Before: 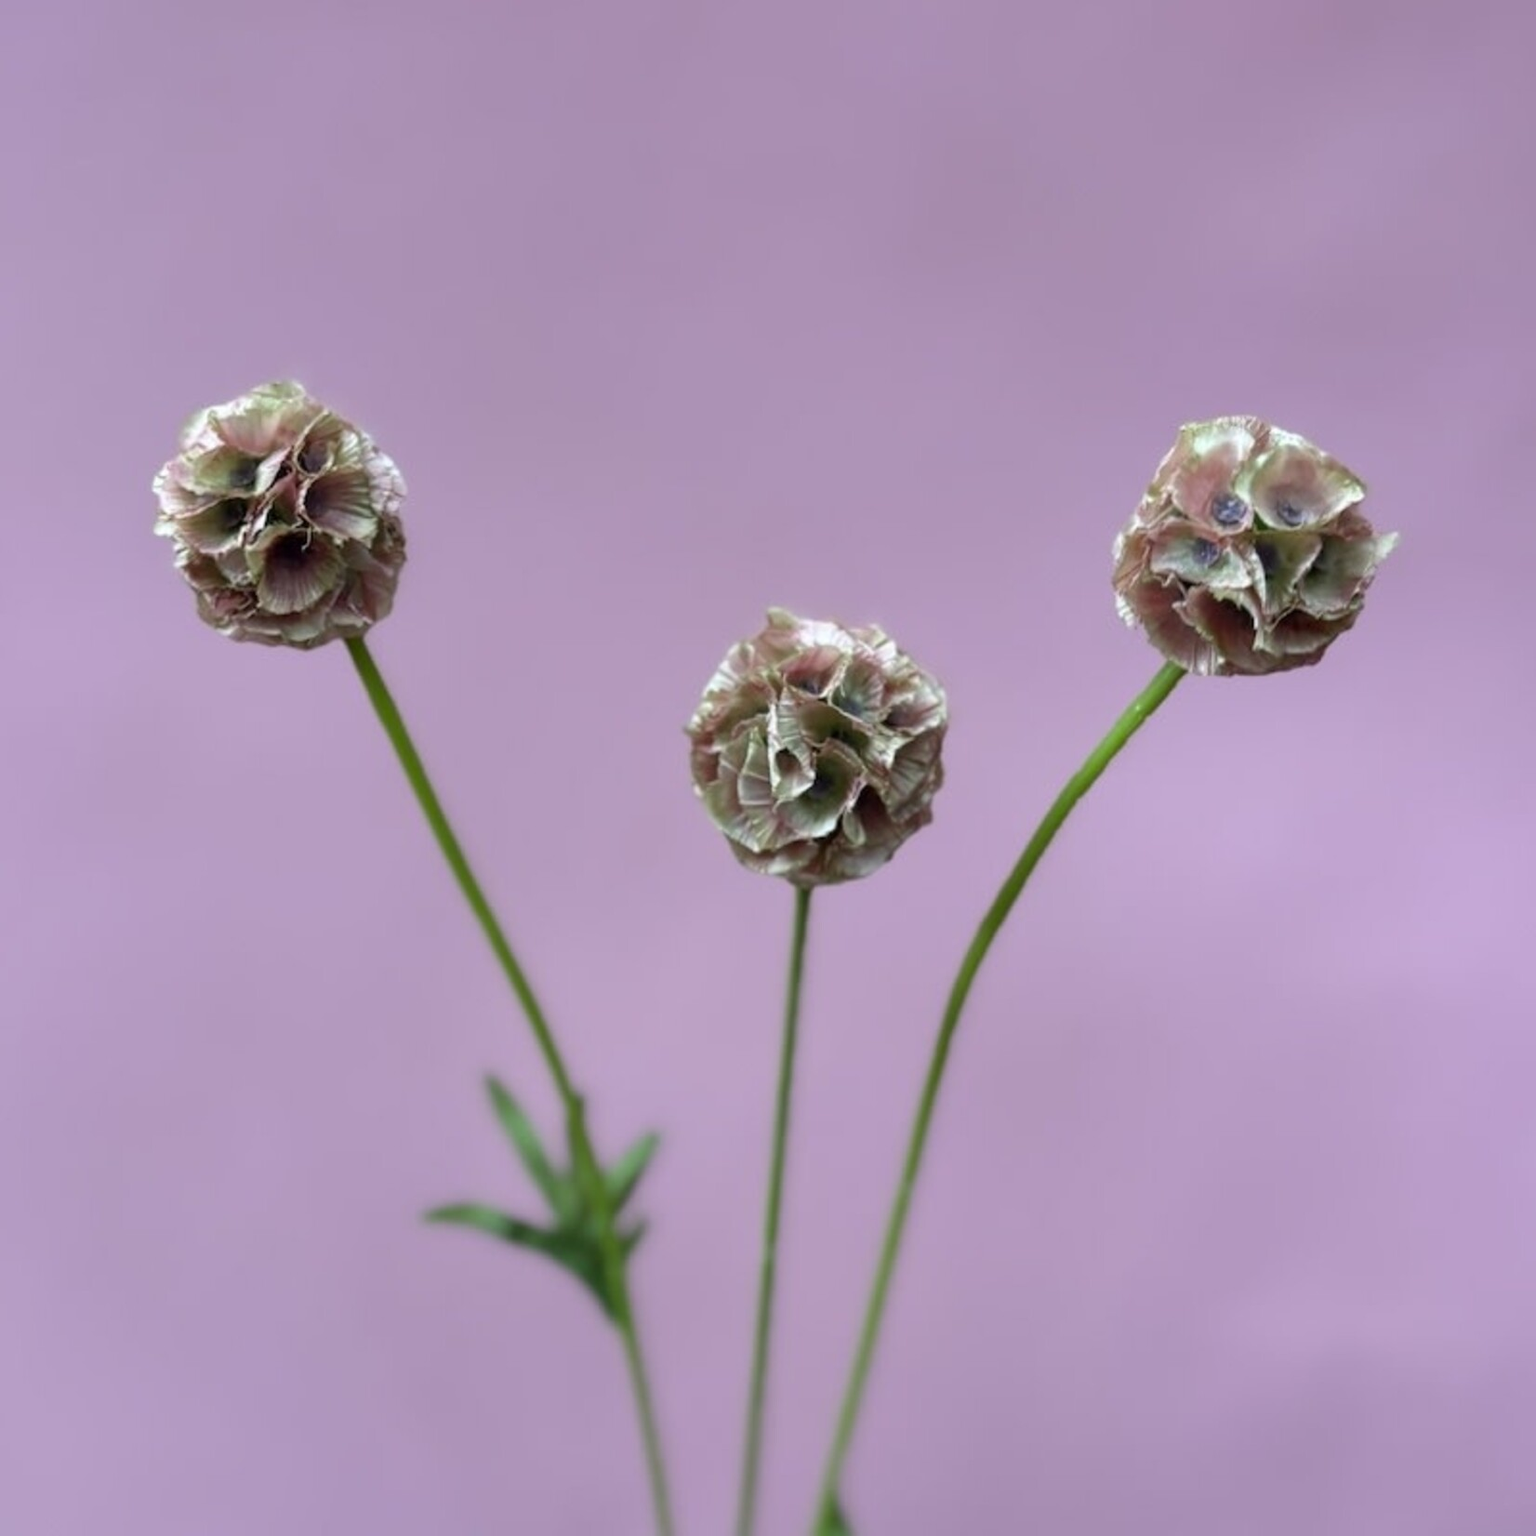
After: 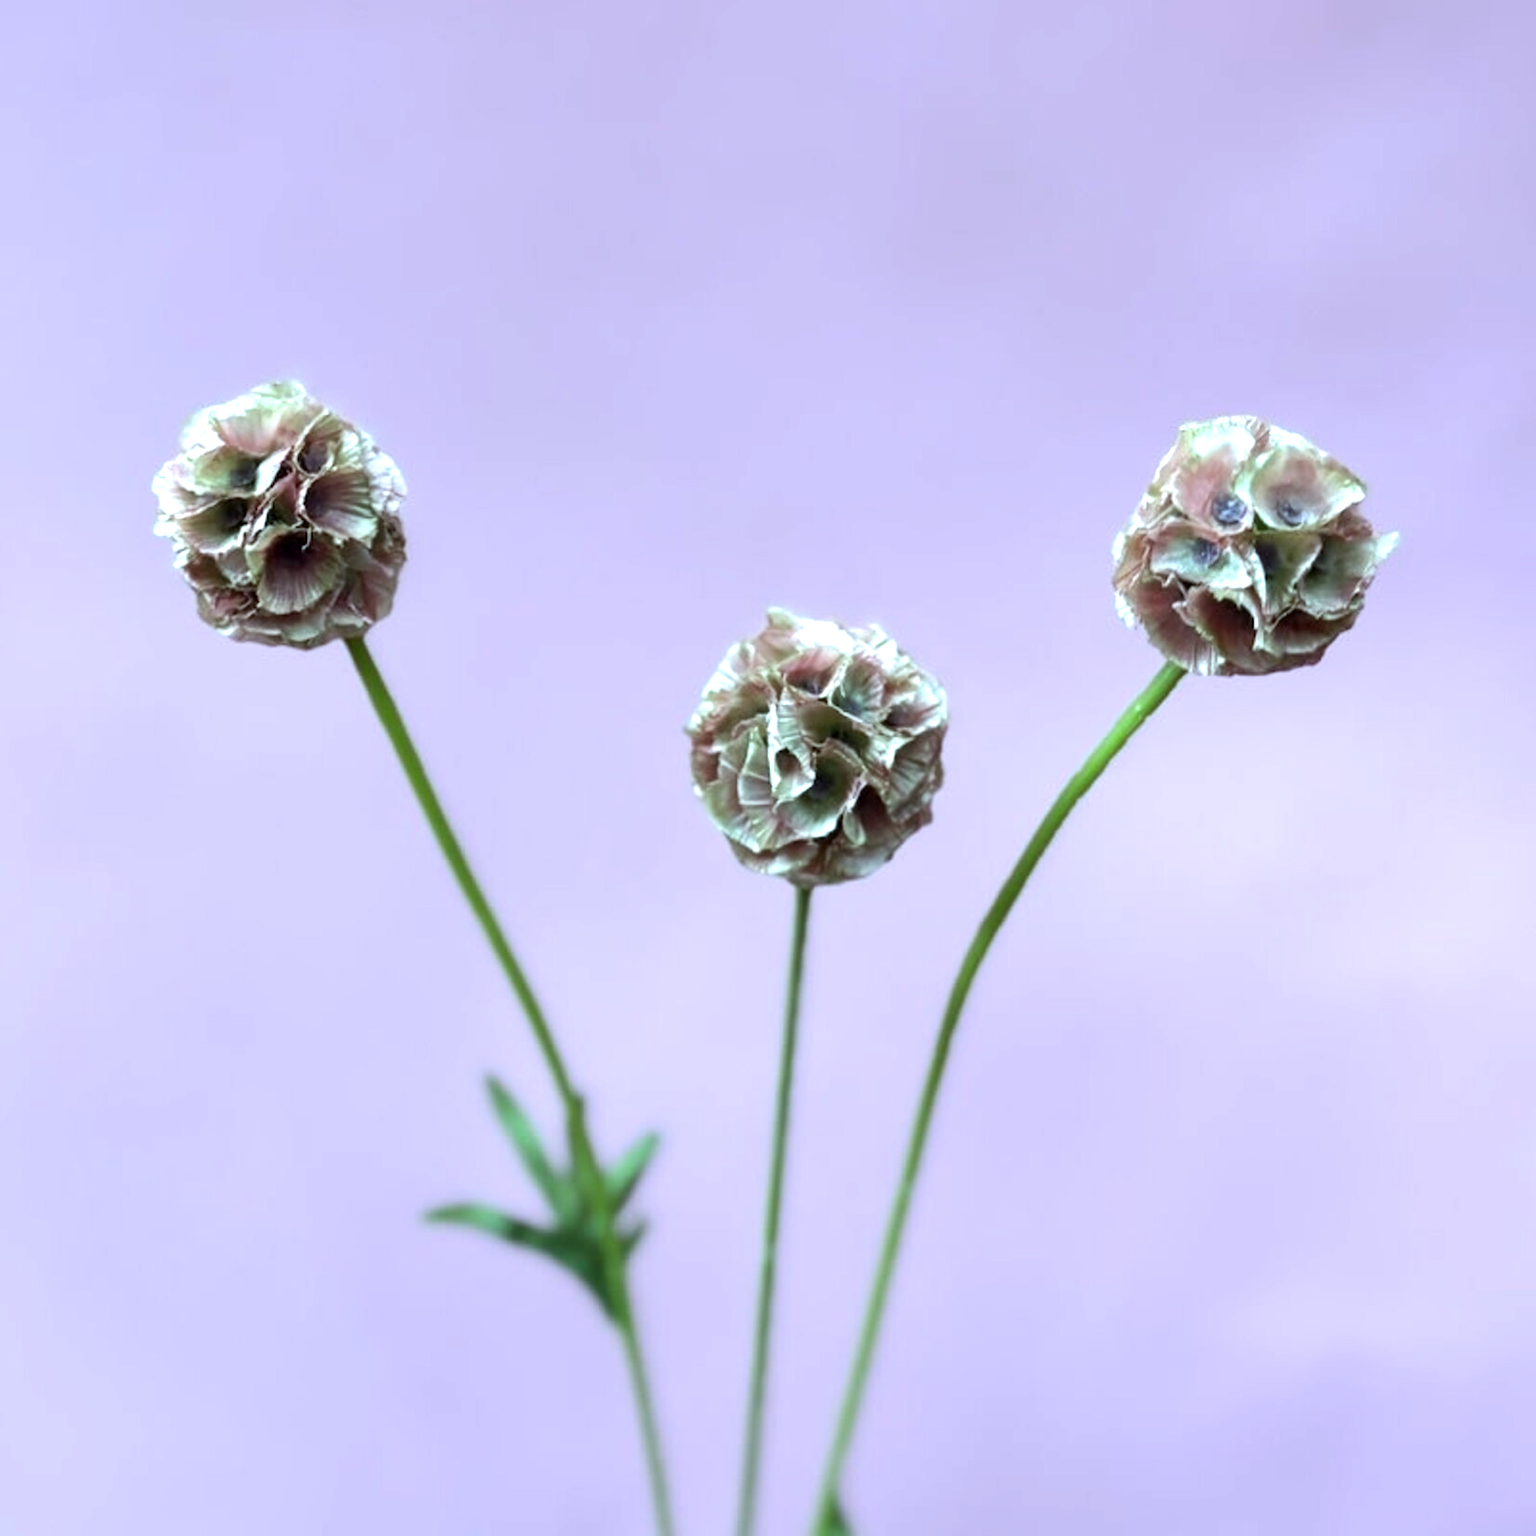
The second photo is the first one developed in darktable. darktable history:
tone equalizer: -8 EV -0.449 EV, -7 EV -0.386 EV, -6 EV -0.333 EV, -5 EV -0.194 EV, -3 EV 0.208 EV, -2 EV 0.351 EV, -1 EV 0.397 EV, +0 EV 0.439 EV, edges refinement/feathering 500, mask exposure compensation -1.57 EV, preserve details no
color correction: highlights a* -10.02, highlights b* -9.82
exposure: black level correction 0.001, exposure 0.5 EV, compensate highlight preservation false
